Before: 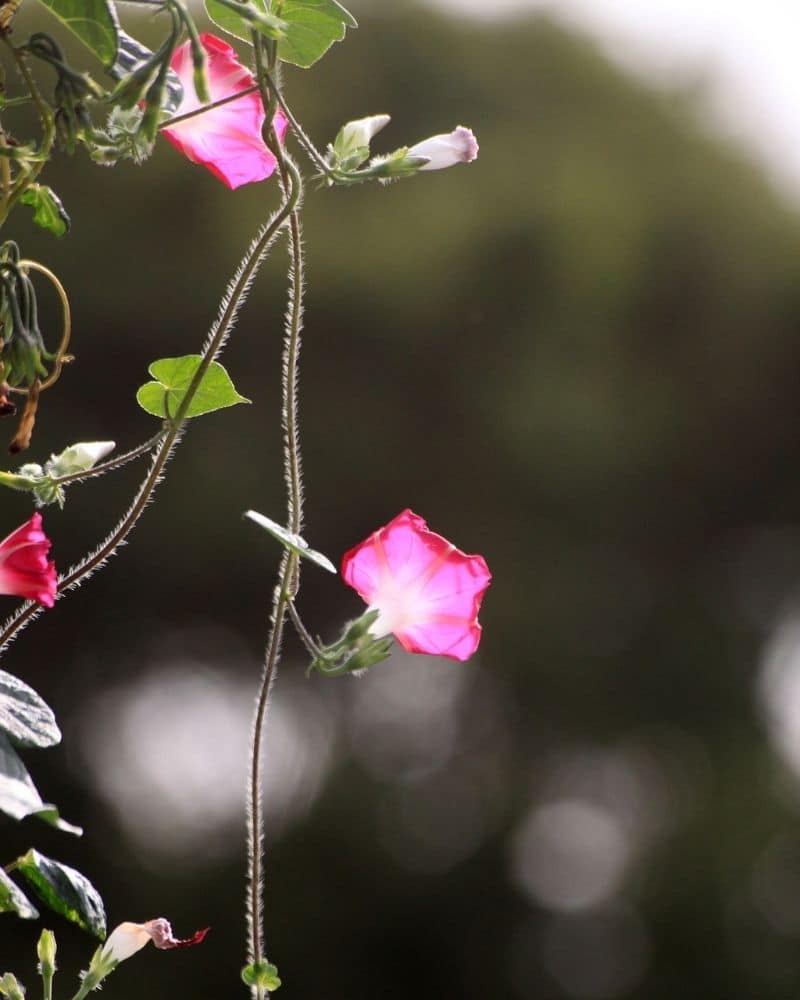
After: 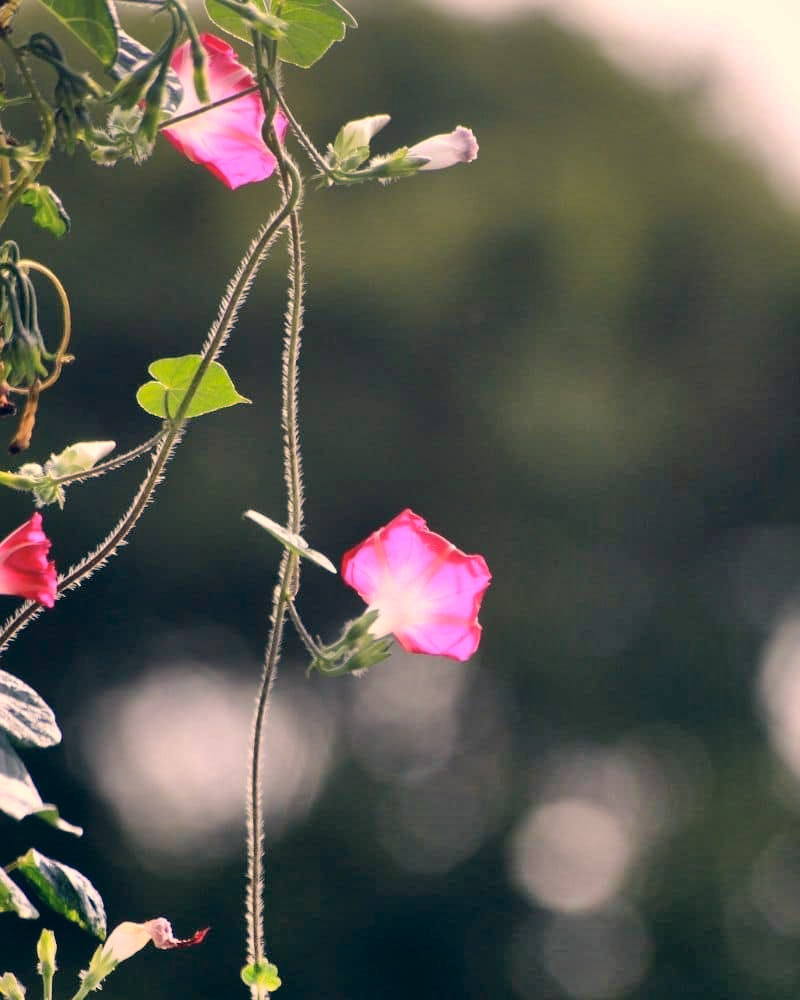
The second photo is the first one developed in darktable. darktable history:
color correction: highlights a* 10.32, highlights b* 14.66, shadows a* -9.59, shadows b* -15.02
shadows and highlights: shadows 60, soften with gaussian
